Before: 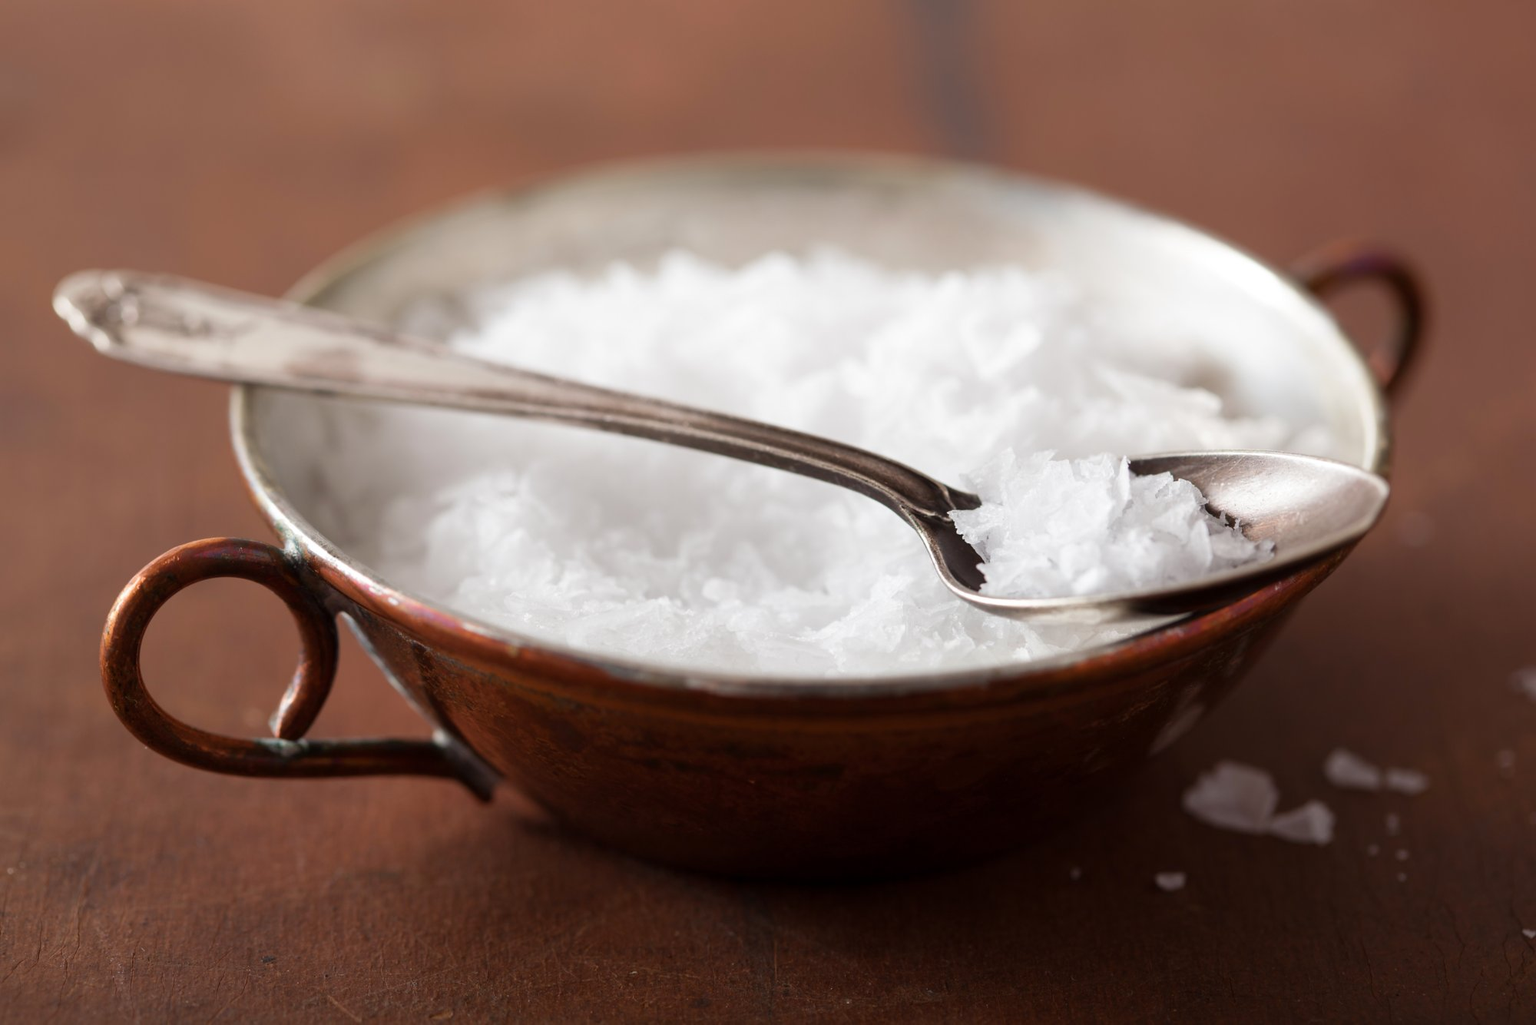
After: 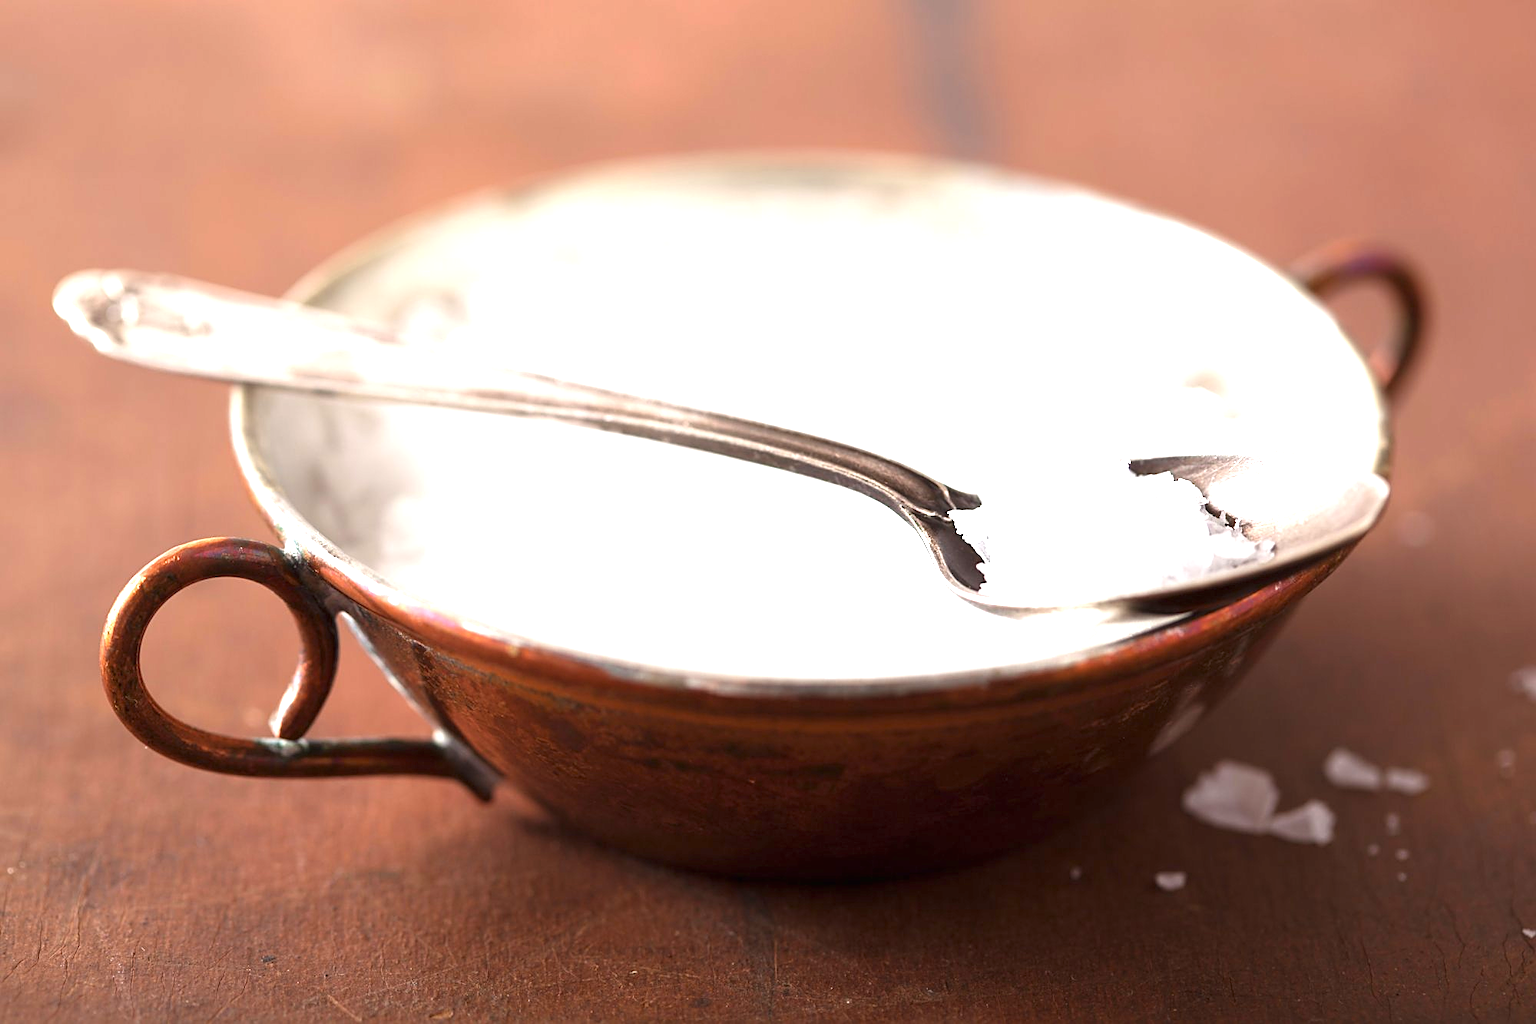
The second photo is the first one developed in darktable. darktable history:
exposure: black level correction 0, exposure 1.45 EV, compensate exposure bias true, compensate highlight preservation false
tone equalizer: on, module defaults
sharpen: on, module defaults
